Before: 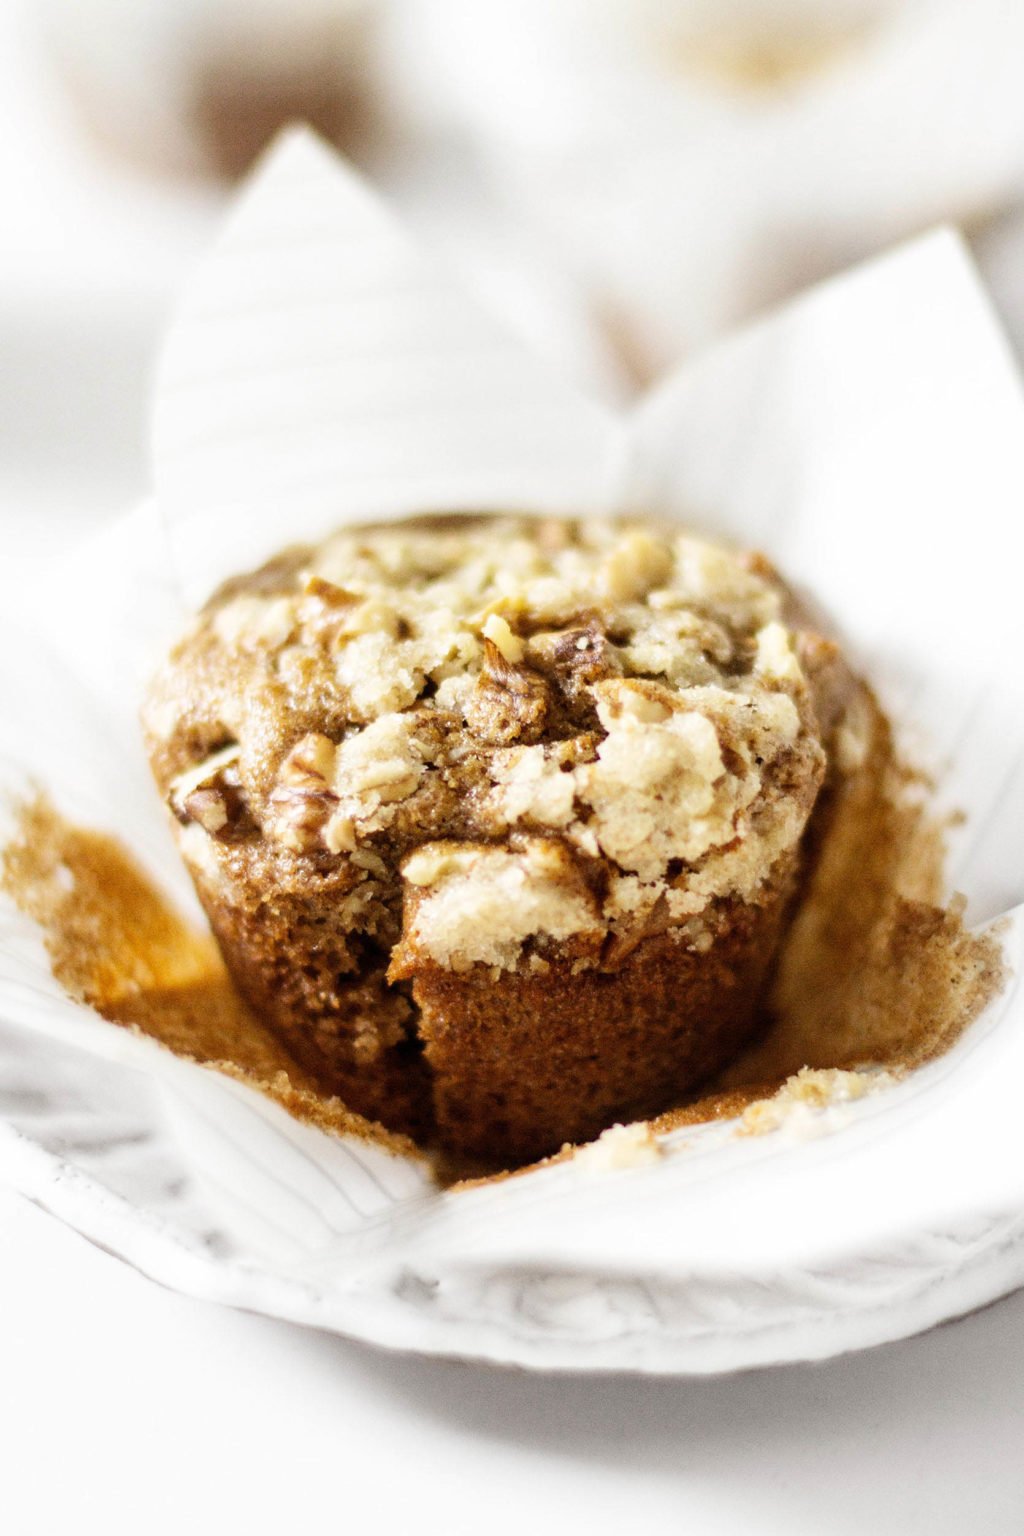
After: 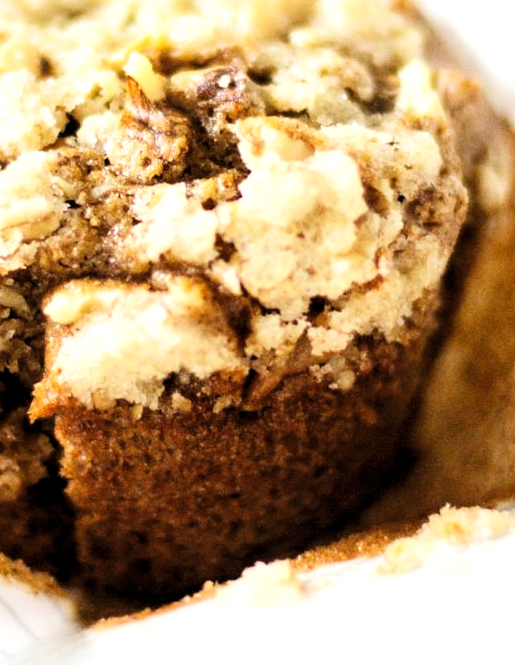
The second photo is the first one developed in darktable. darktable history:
levels: levels [0.016, 0.484, 0.953]
crop: left 35.03%, top 36.625%, right 14.663%, bottom 20.057%
tone equalizer: on, module defaults
tone curve: curves: ch0 [(0, 0) (0.004, 0.001) (0.133, 0.112) (0.325, 0.362) (0.832, 0.893) (1, 1)], color space Lab, linked channels, preserve colors none
